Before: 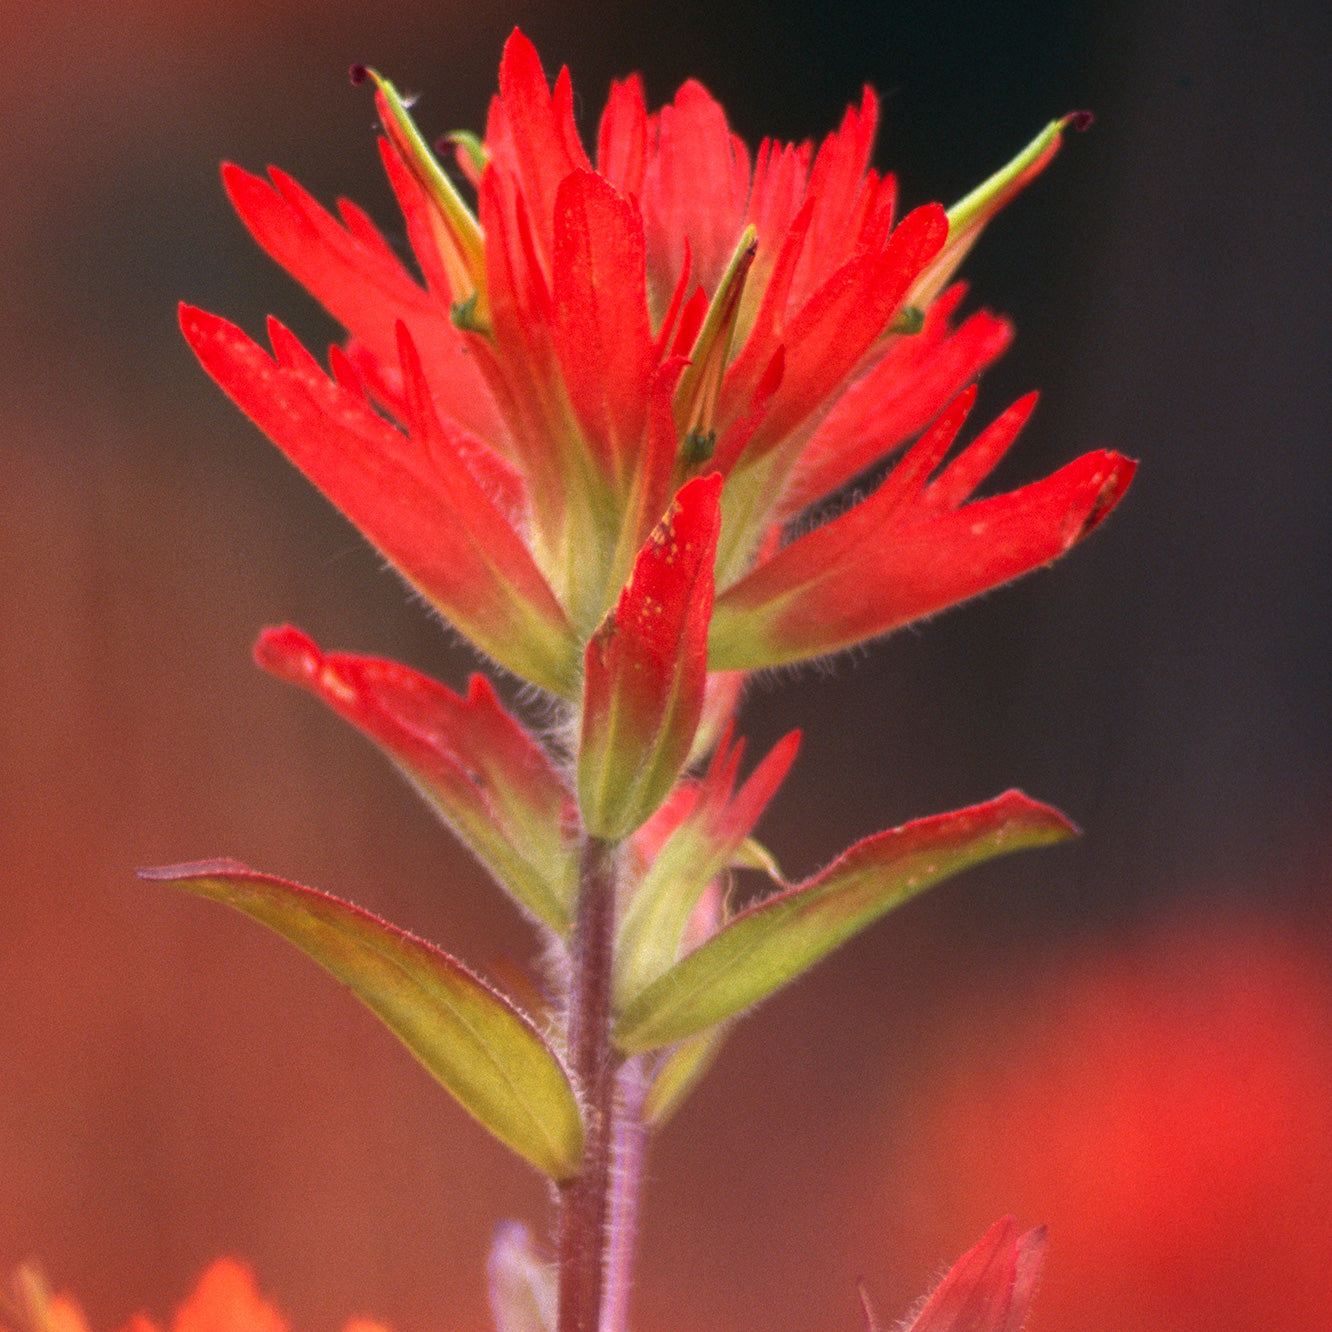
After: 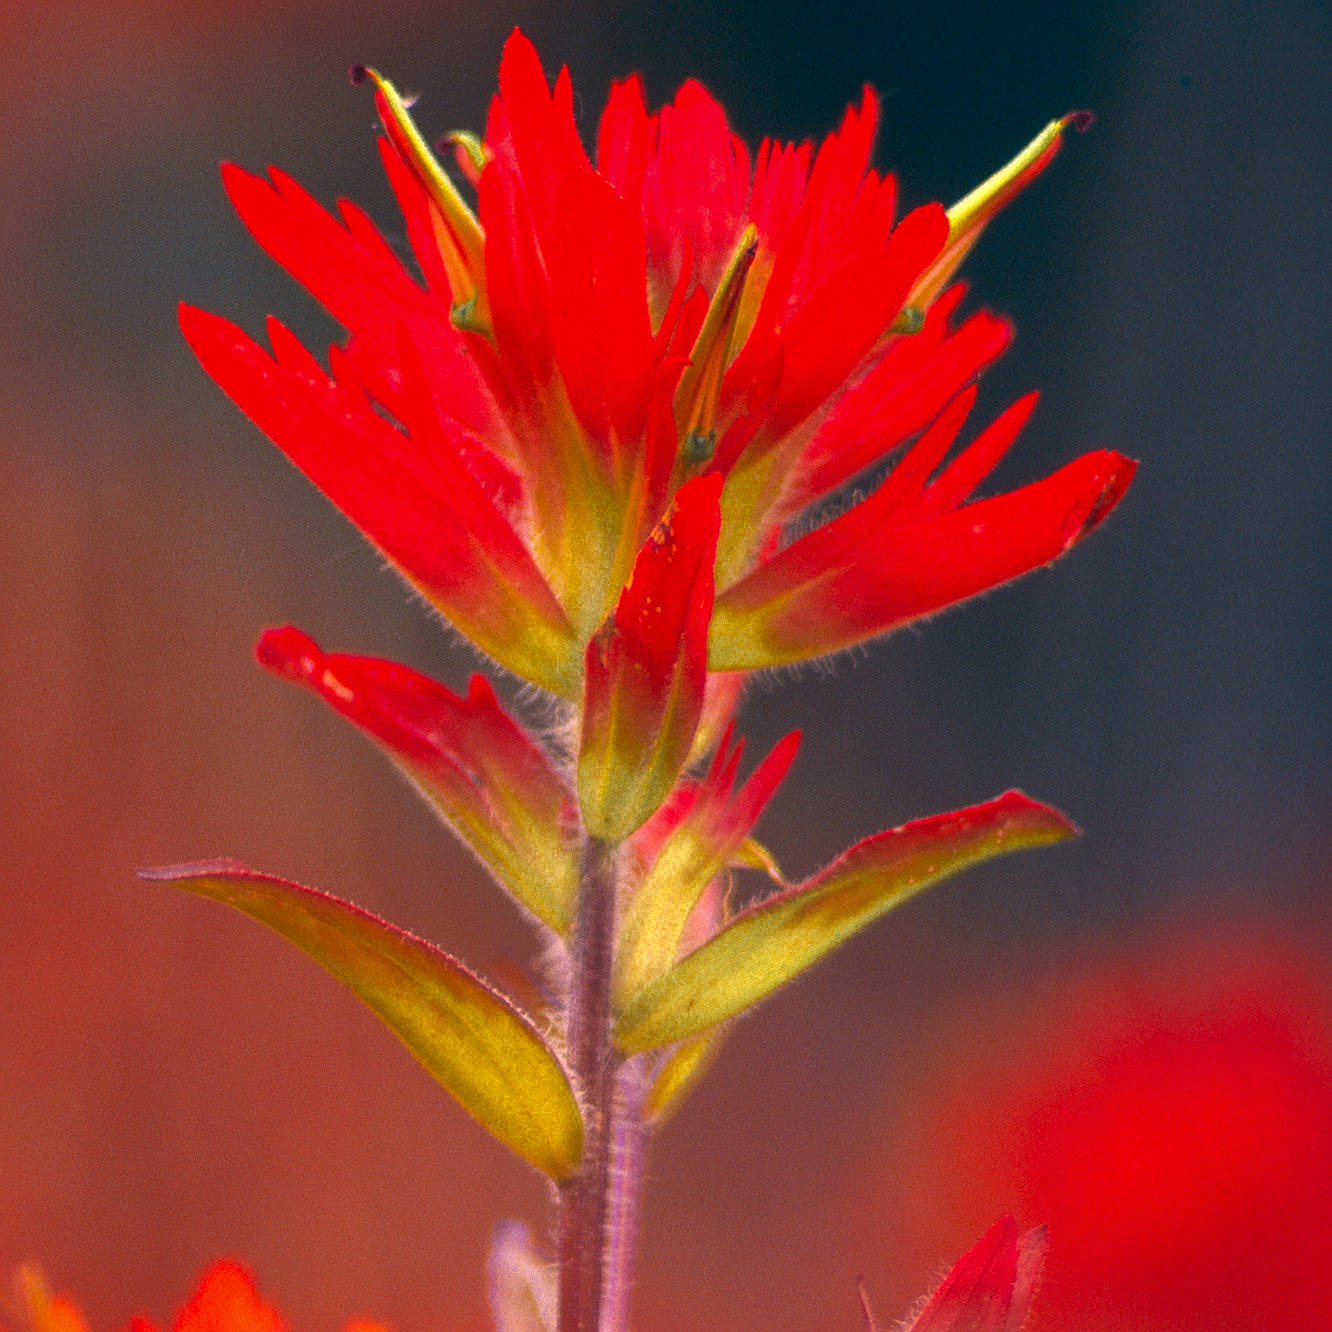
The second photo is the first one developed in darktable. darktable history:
sharpen: on, module defaults
color correction: highlights a* 10.32, highlights b* 14.66, shadows a* -9.59, shadows b* -15.02
exposure: black level correction 0, exposure 0.5 EV, compensate exposure bias true, compensate highlight preservation false
color zones: curves: ch0 [(0.11, 0.396) (0.195, 0.36) (0.25, 0.5) (0.303, 0.412) (0.357, 0.544) (0.75, 0.5) (0.967, 0.328)]; ch1 [(0, 0.468) (0.112, 0.512) (0.202, 0.6) (0.25, 0.5) (0.307, 0.352) (0.357, 0.544) (0.75, 0.5) (0.963, 0.524)]
